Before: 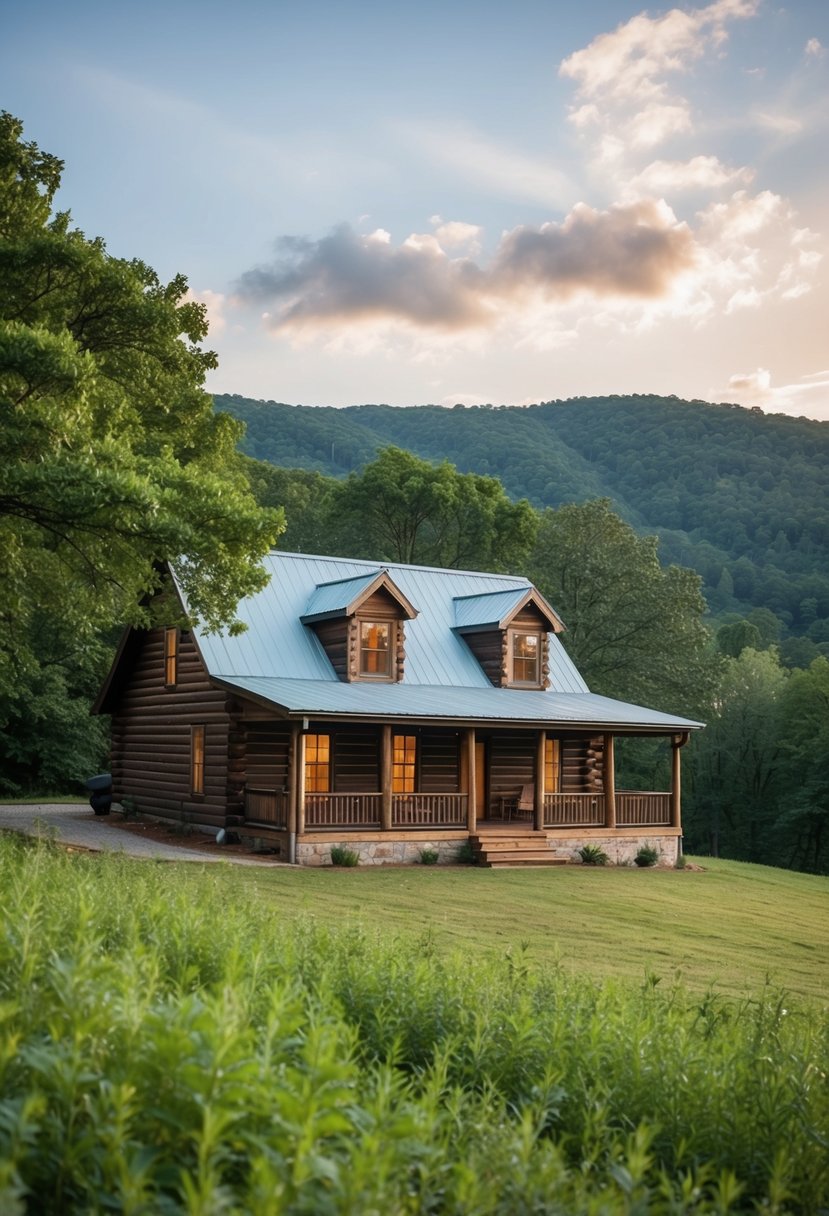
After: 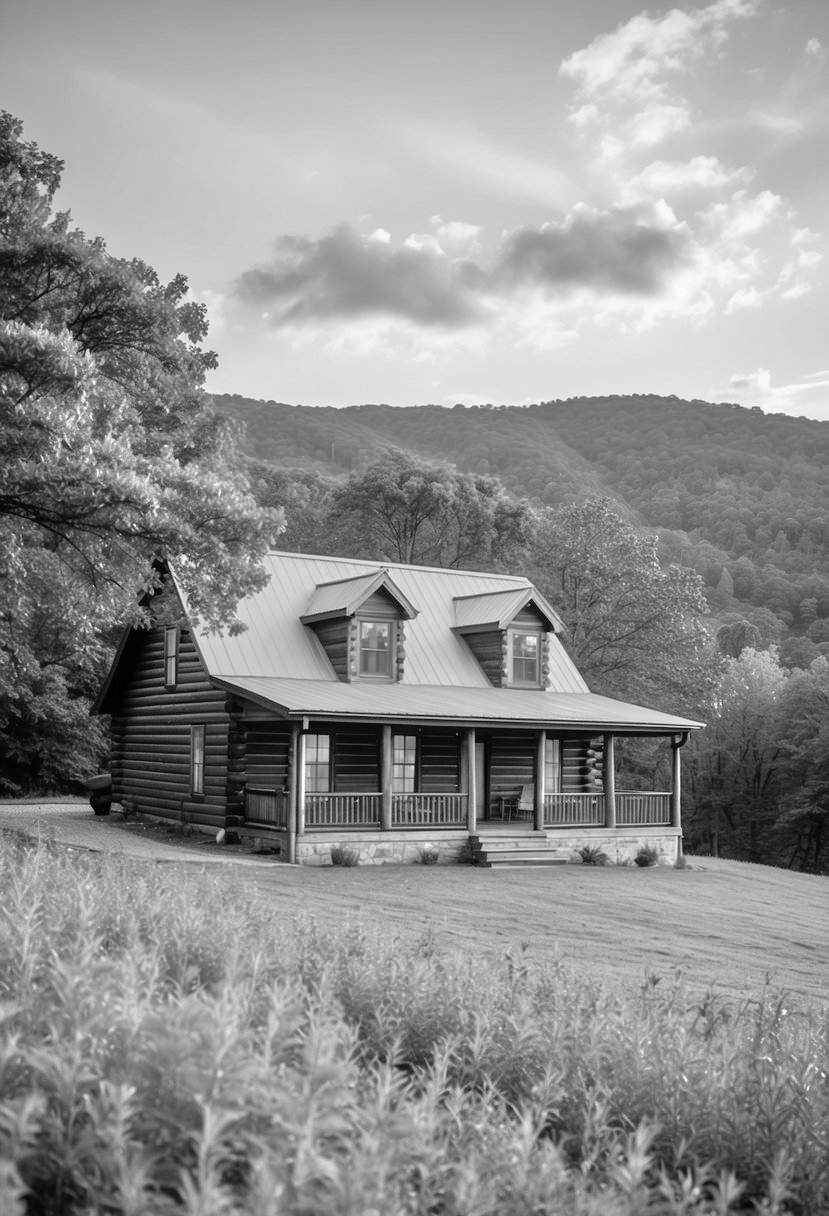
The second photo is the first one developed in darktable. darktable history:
tone equalizer: -7 EV 0.15 EV, -6 EV 0.6 EV, -5 EV 1.15 EV, -4 EV 1.33 EV, -3 EV 1.15 EV, -2 EV 0.6 EV, -1 EV 0.15 EV, mask exposure compensation -0.5 EV
monochrome: on, module defaults
